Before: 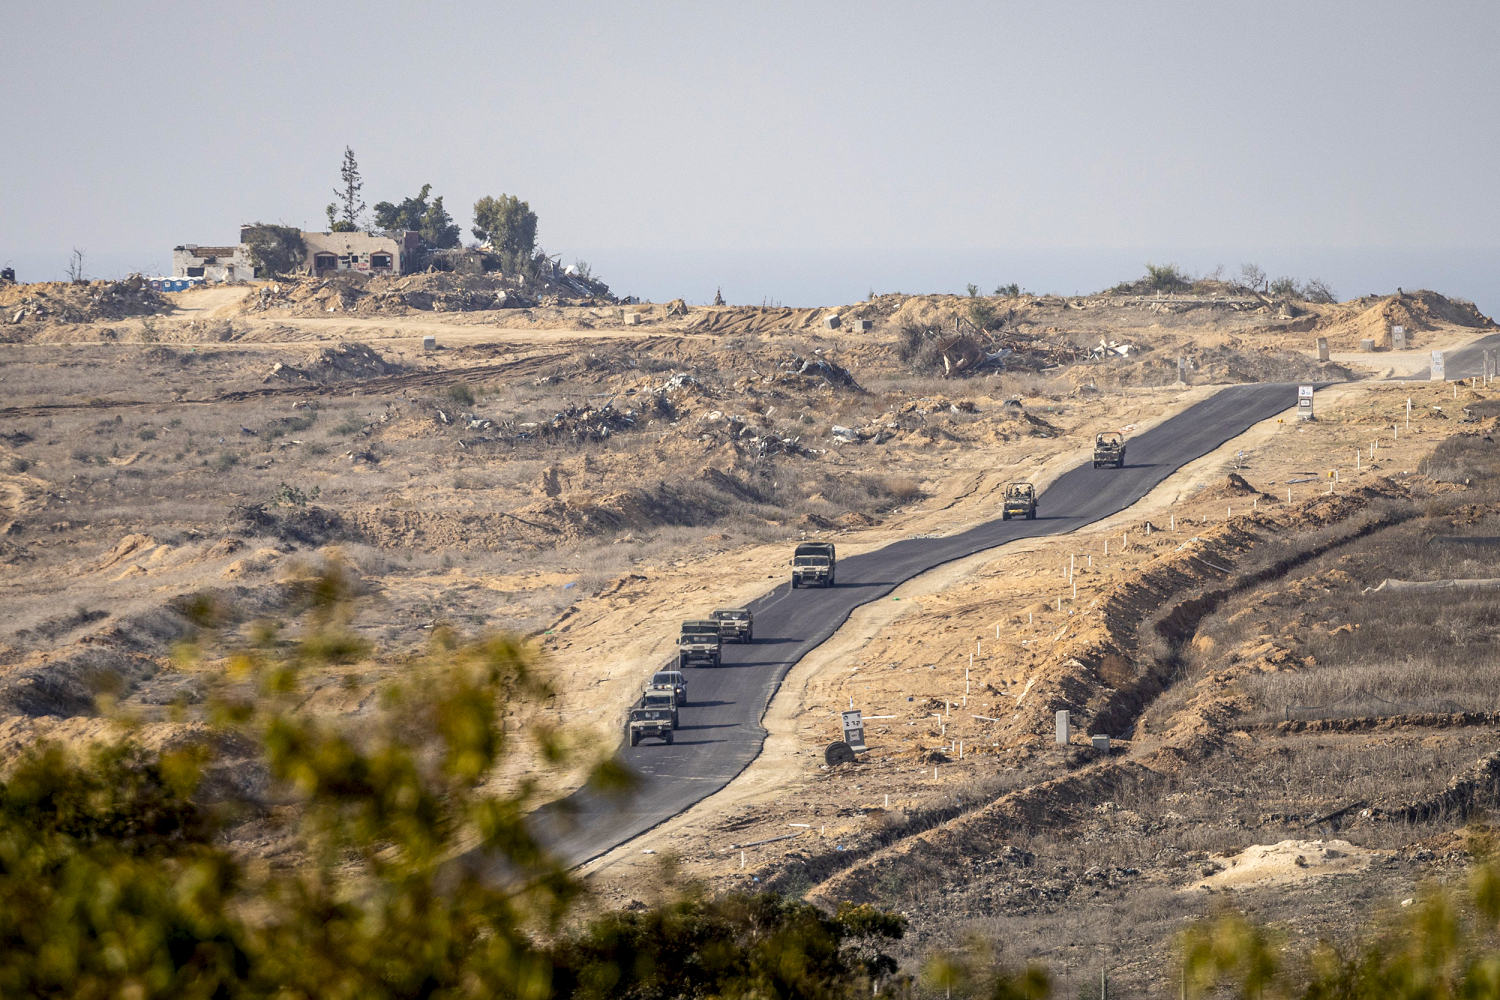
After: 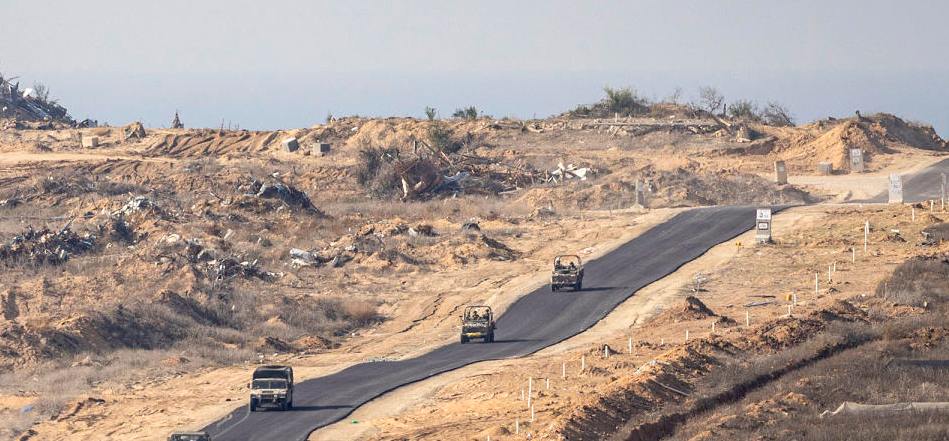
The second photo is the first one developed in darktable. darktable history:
crop: left 36.187%, top 17.798%, right 0.501%, bottom 38.005%
